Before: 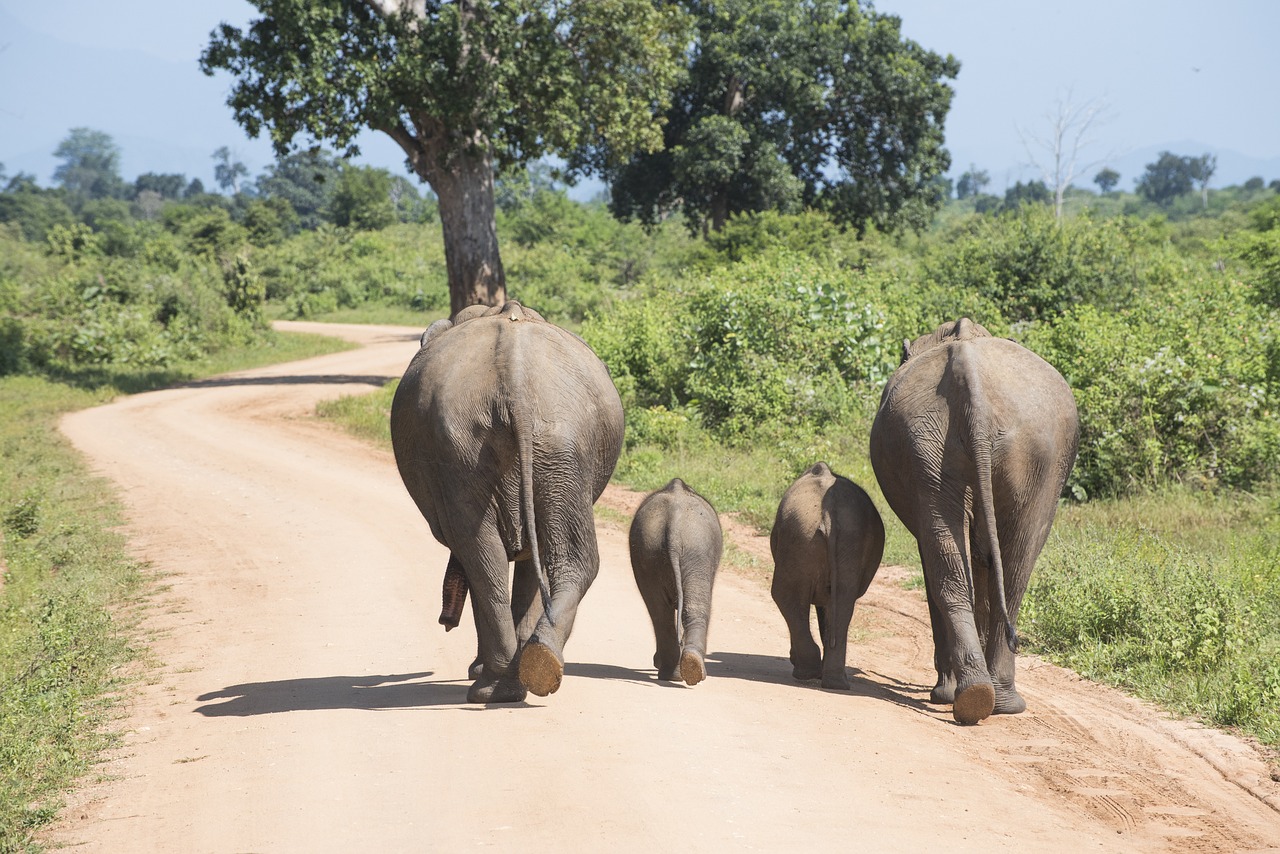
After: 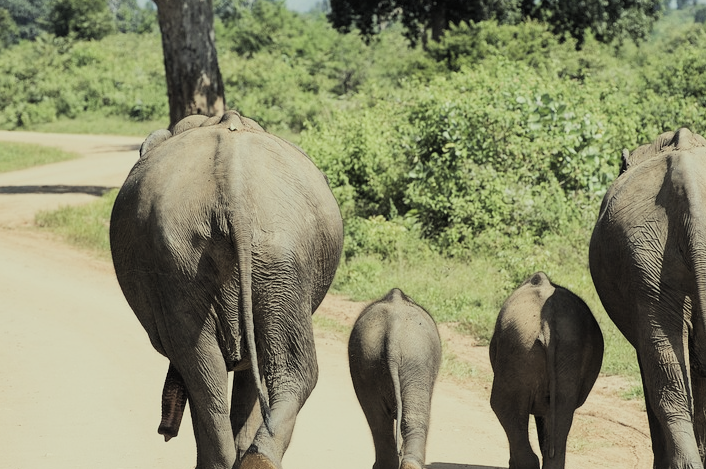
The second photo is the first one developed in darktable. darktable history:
filmic rgb: black relative exposure -5.09 EV, white relative exposure 3.97 EV, hardness 2.88, contrast 1.3, highlights saturation mix -9.9%, color science v5 (2021), contrast in shadows safe, contrast in highlights safe
crop and rotate: left 22.024%, top 22.336%, right 22.769%, bottom 22.668%
color correction: highlights a* -5.75, highlights b* 11.11
